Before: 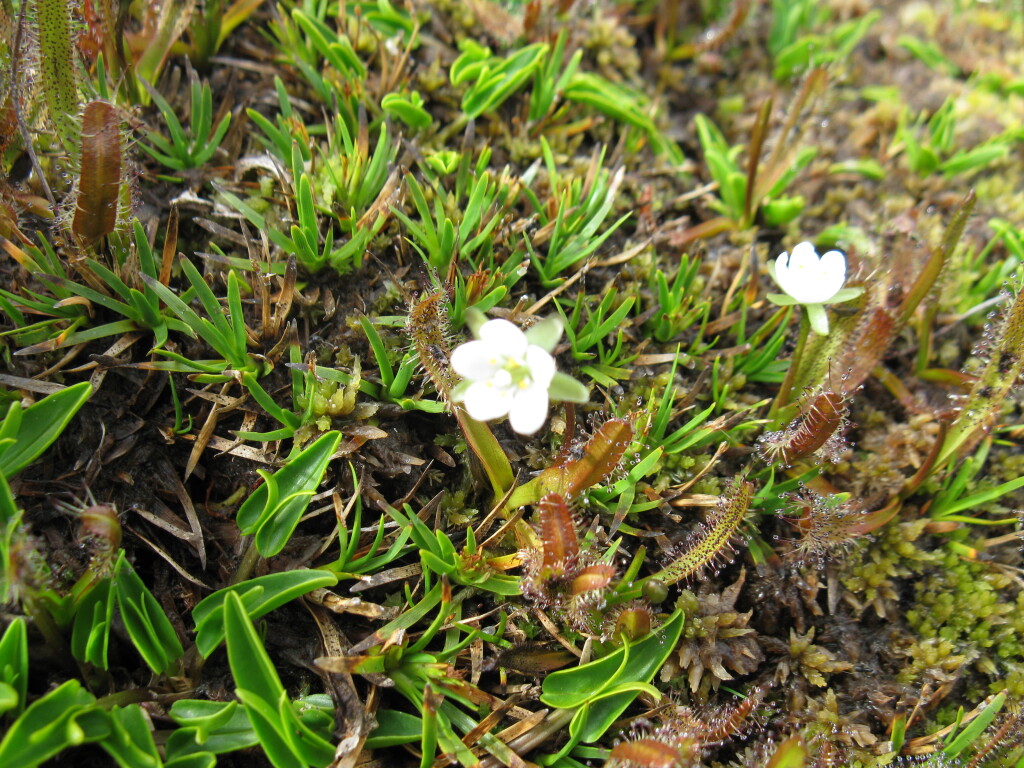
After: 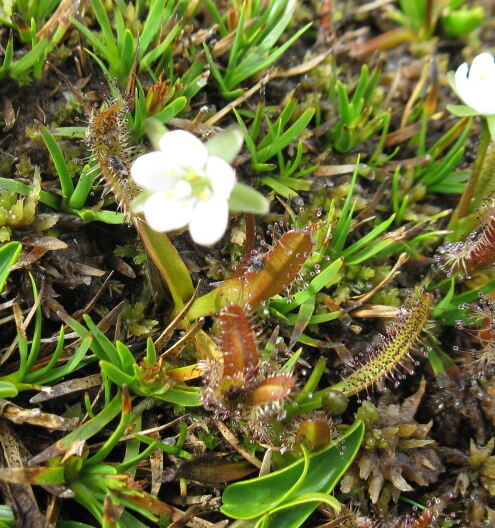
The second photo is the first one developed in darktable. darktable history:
crop: left 31.306%, top 24.691%, right 20.278%, bottom 6.431%
